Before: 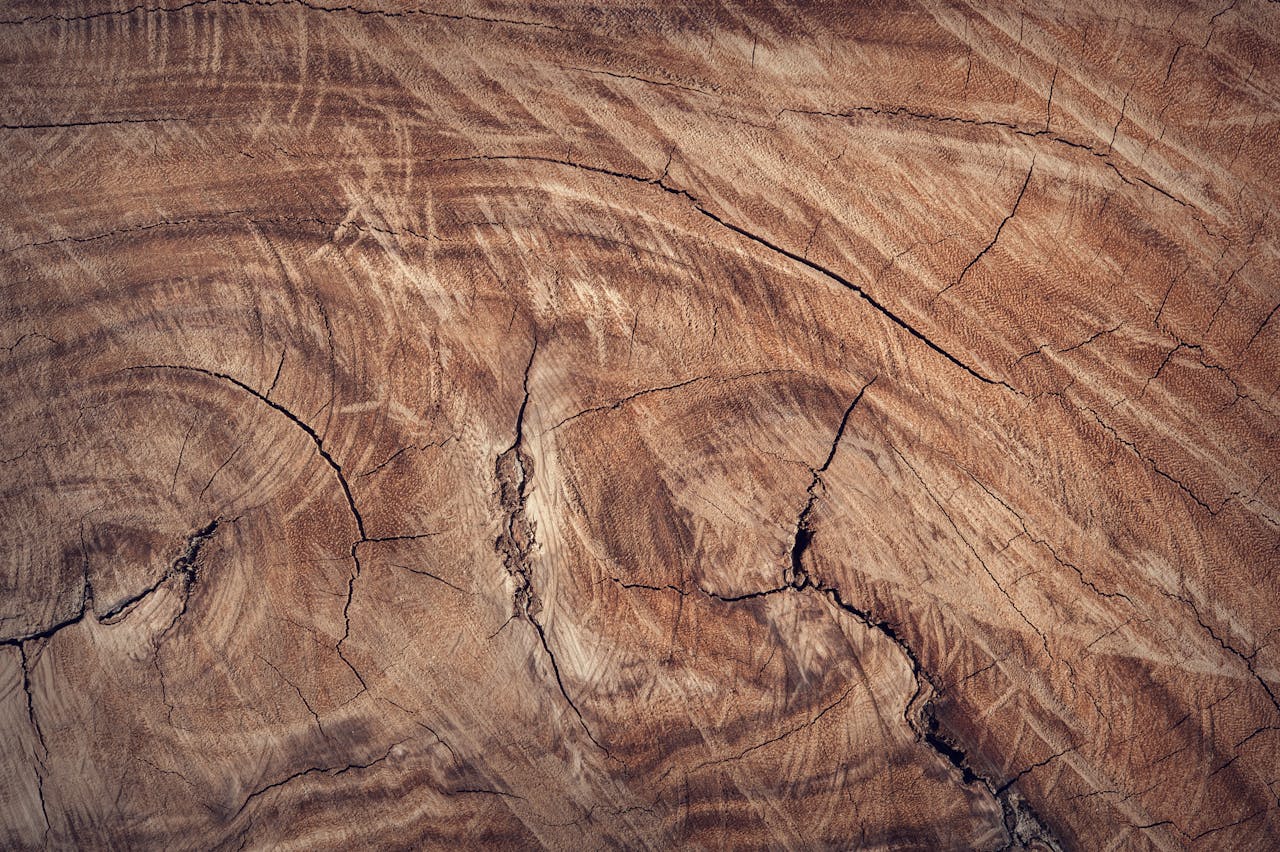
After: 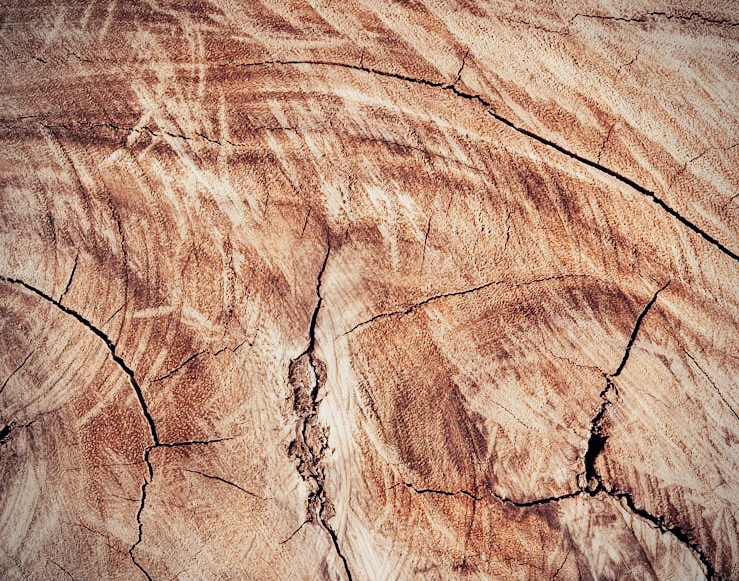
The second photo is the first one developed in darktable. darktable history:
exposure: exposure 0.6 EV, compensate highlight preservation false
crop: left 16.202%, top 11.208%, right 26.045%, bottom 20.557%
sigmoid: contrast 1.8, skew -0.2, preserve hue 0%, red attenuation 0.1, red rotation 0.035, green attenuation 0.1, green rotation -0.017, blue attenuation 0.15, blue rotation -0.052, base primaries Rec2020
vignetting: on, module defaults
